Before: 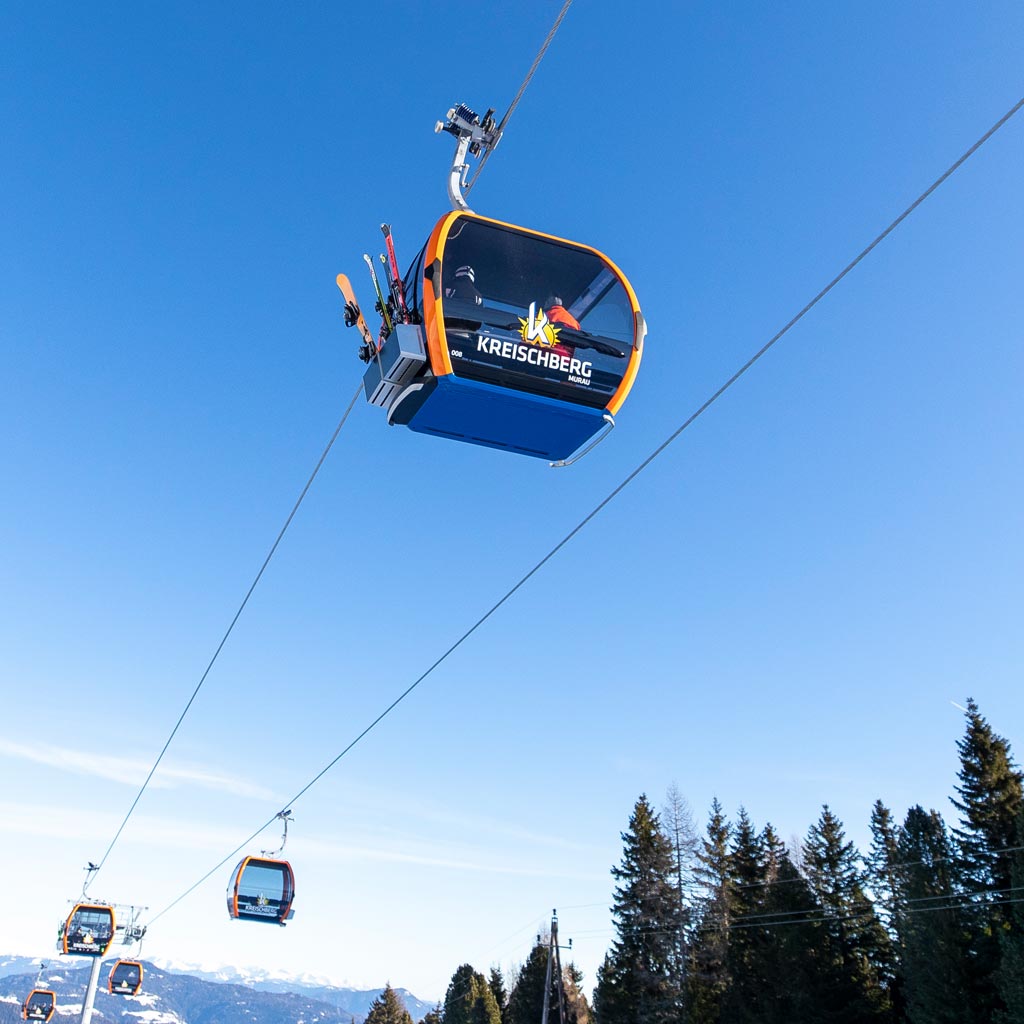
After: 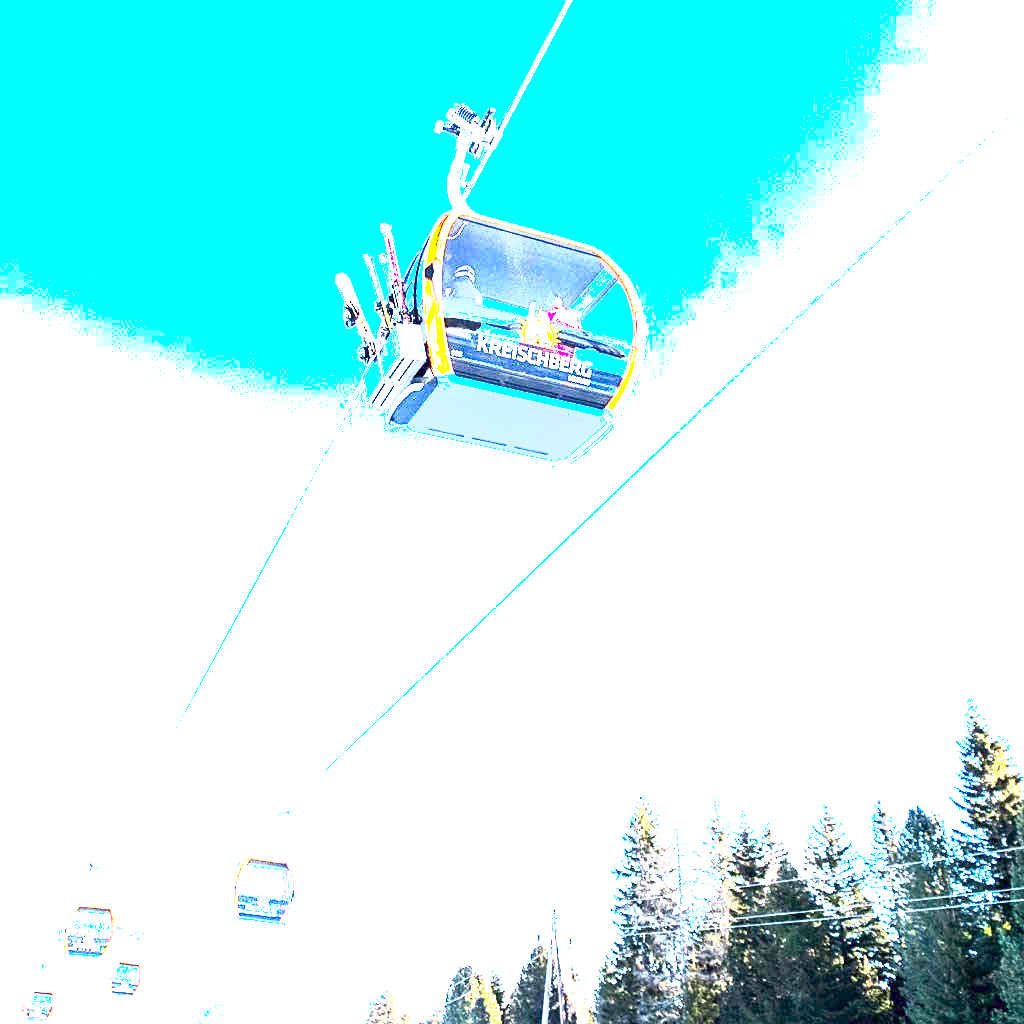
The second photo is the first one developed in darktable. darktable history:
sharpen: amount 0.2
exposure: black level correction 0, exposure 4 EV, compensate exposure bias true, compensate highlight preservation false
shadows and highlights: shadows -62.32, white point adjustment -5.22, highlights 61.59
